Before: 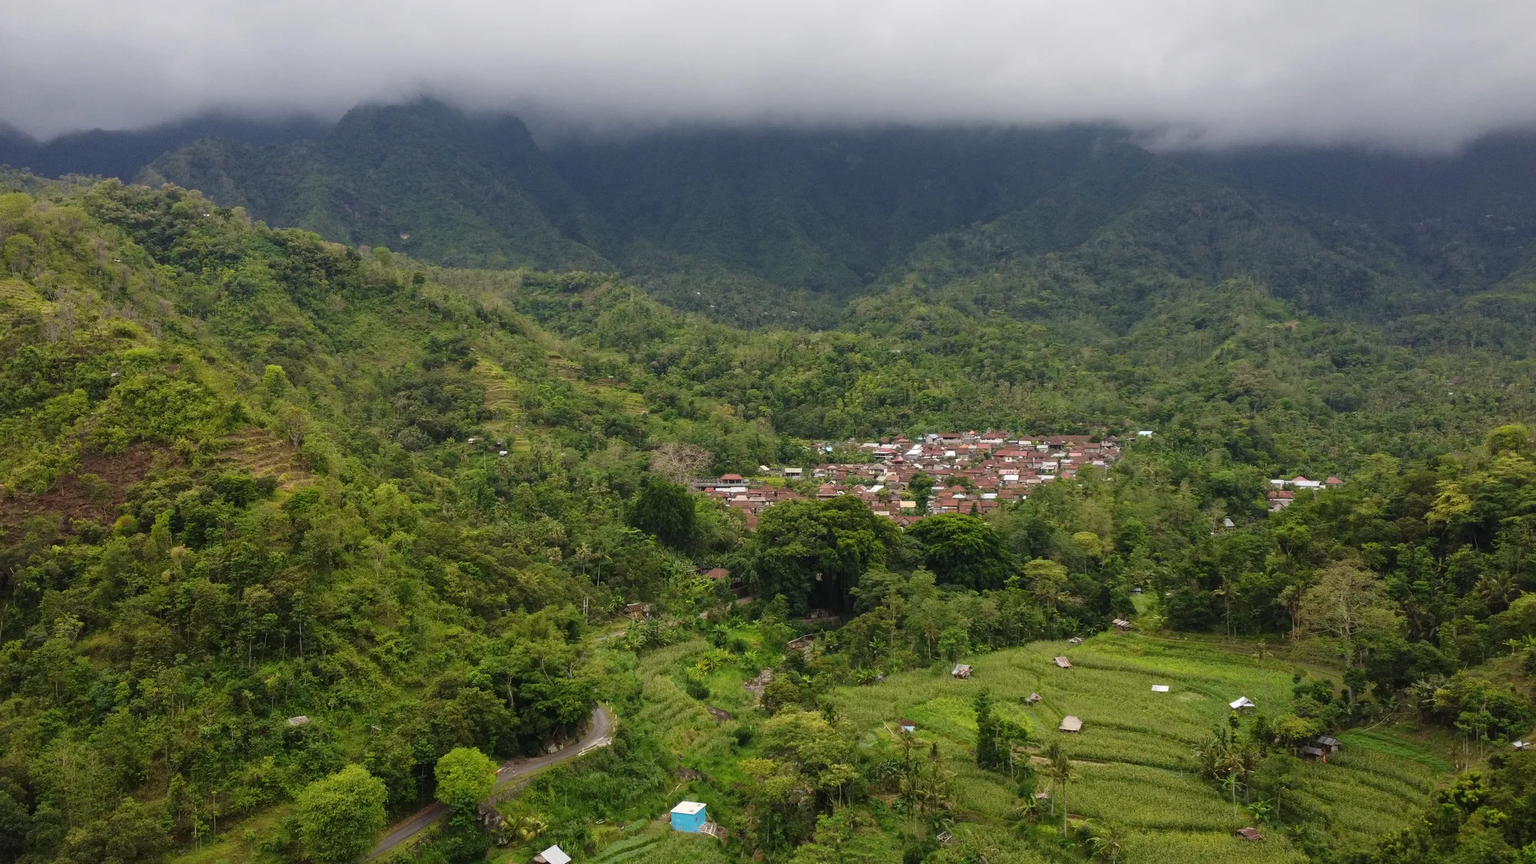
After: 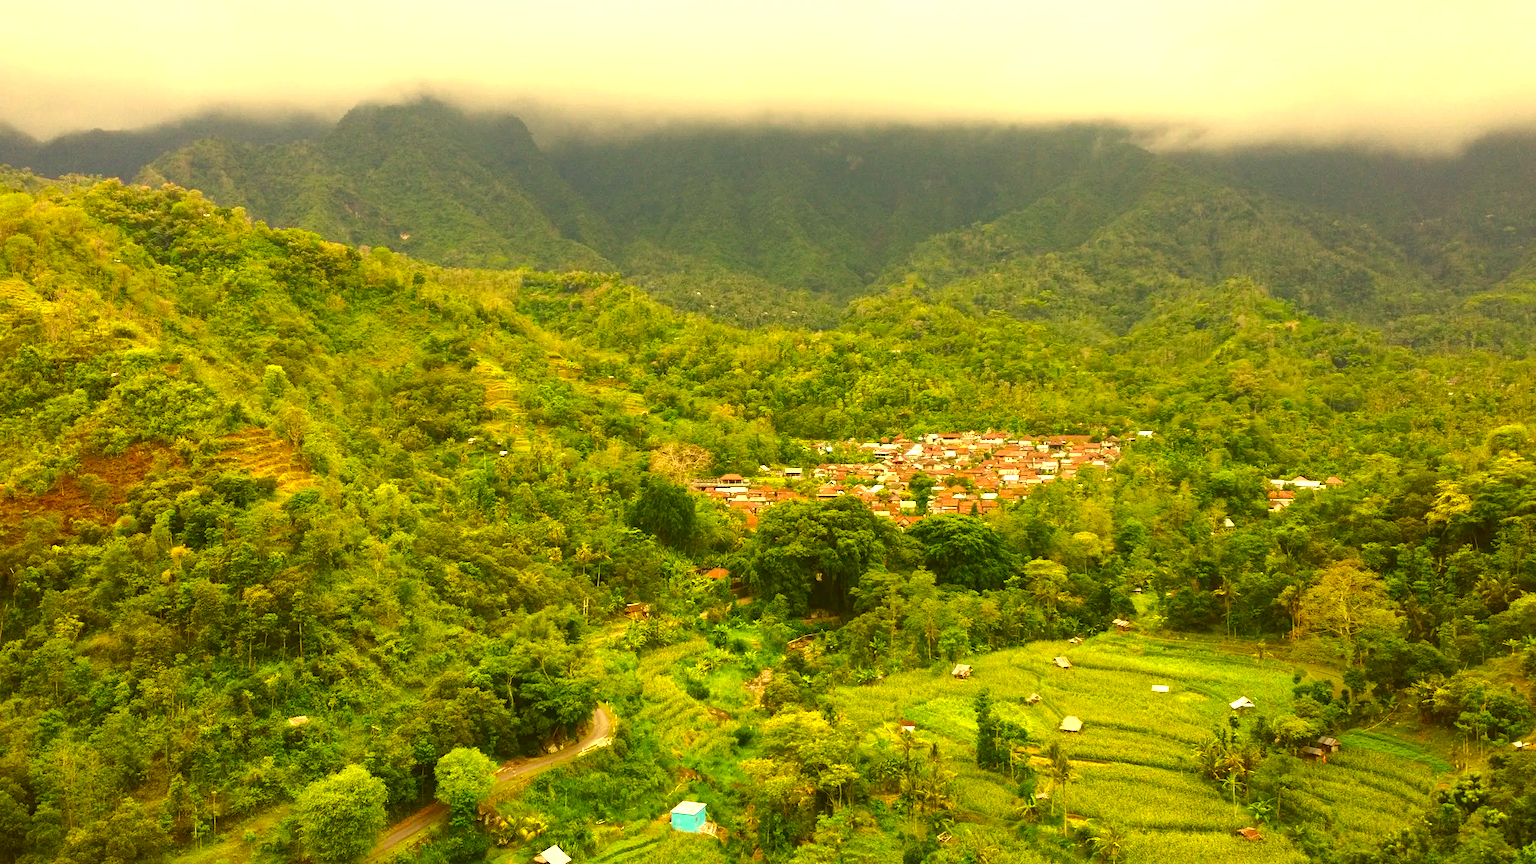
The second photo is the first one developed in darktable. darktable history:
color calibration: x 0.355, y 0.367, temperature 4700.38 K
exposure: black level correction 0, exposure 1.2 EV, compensate exposure bias true, compensate highlight preservation false
white balance: red 1.123, blue 0.83
color correction: highlights a* 0.162, highlights b* 29.53, shadows a* -0.162, shadows b* 21.09
color balance rgb: perceptual saturation grading › global saturation 45%, perceptual saturation grading › highlights -25%, perceptual saturation grading › shadows 50%, perceptual brilliance grading › global brilliance 3%, global vibrance 3%
